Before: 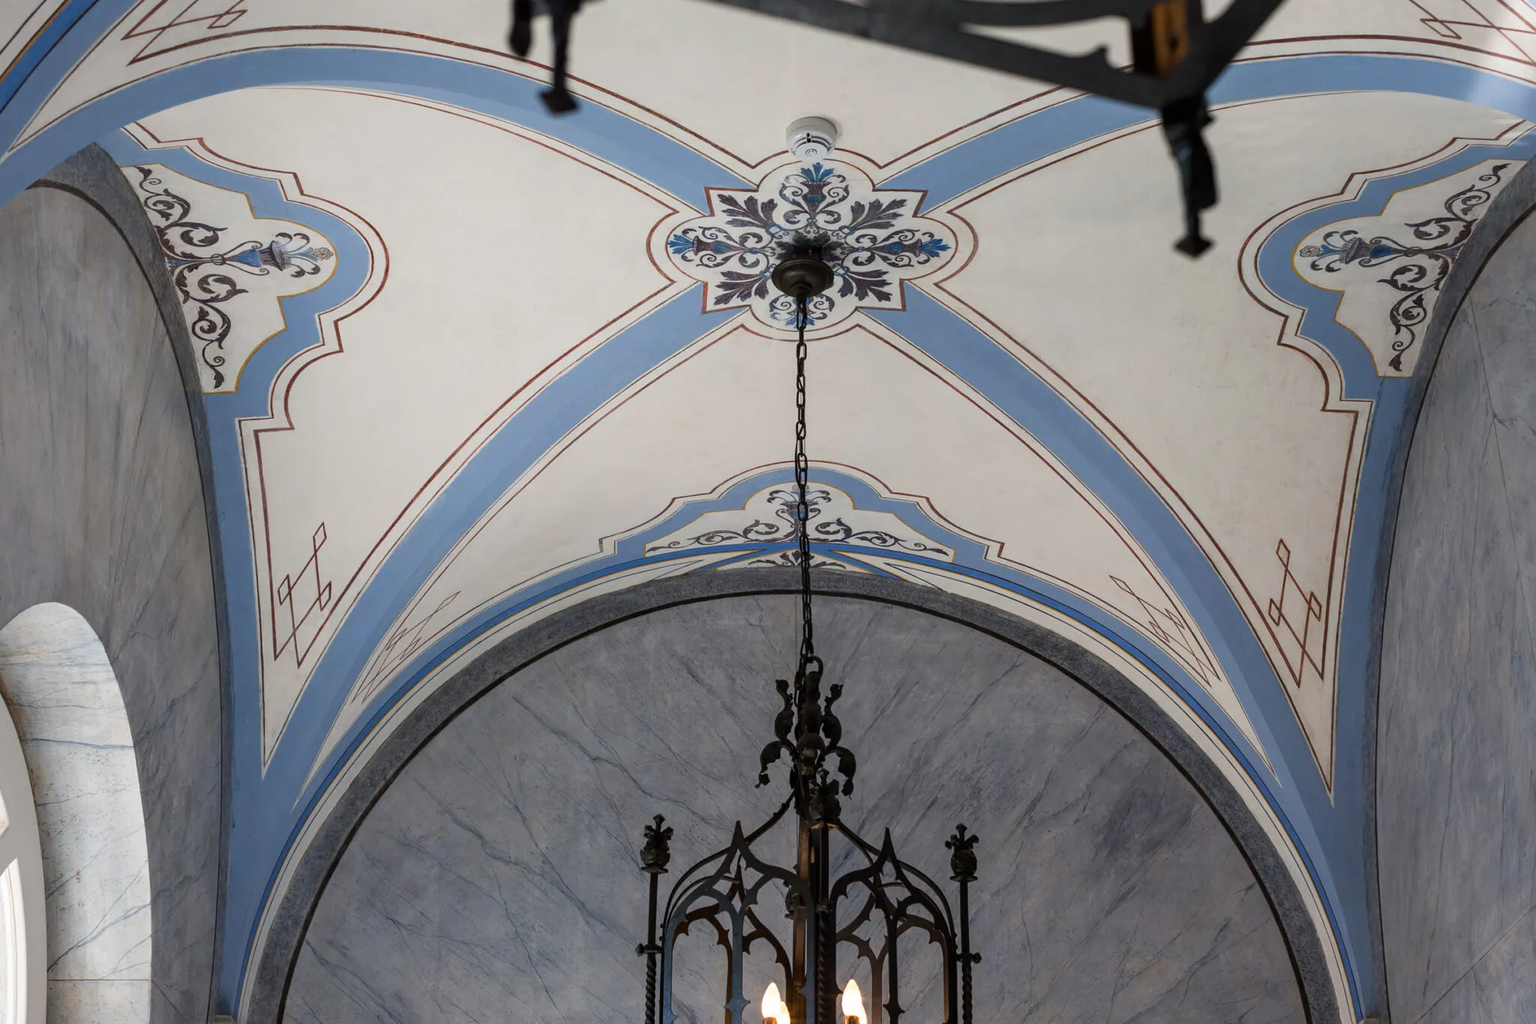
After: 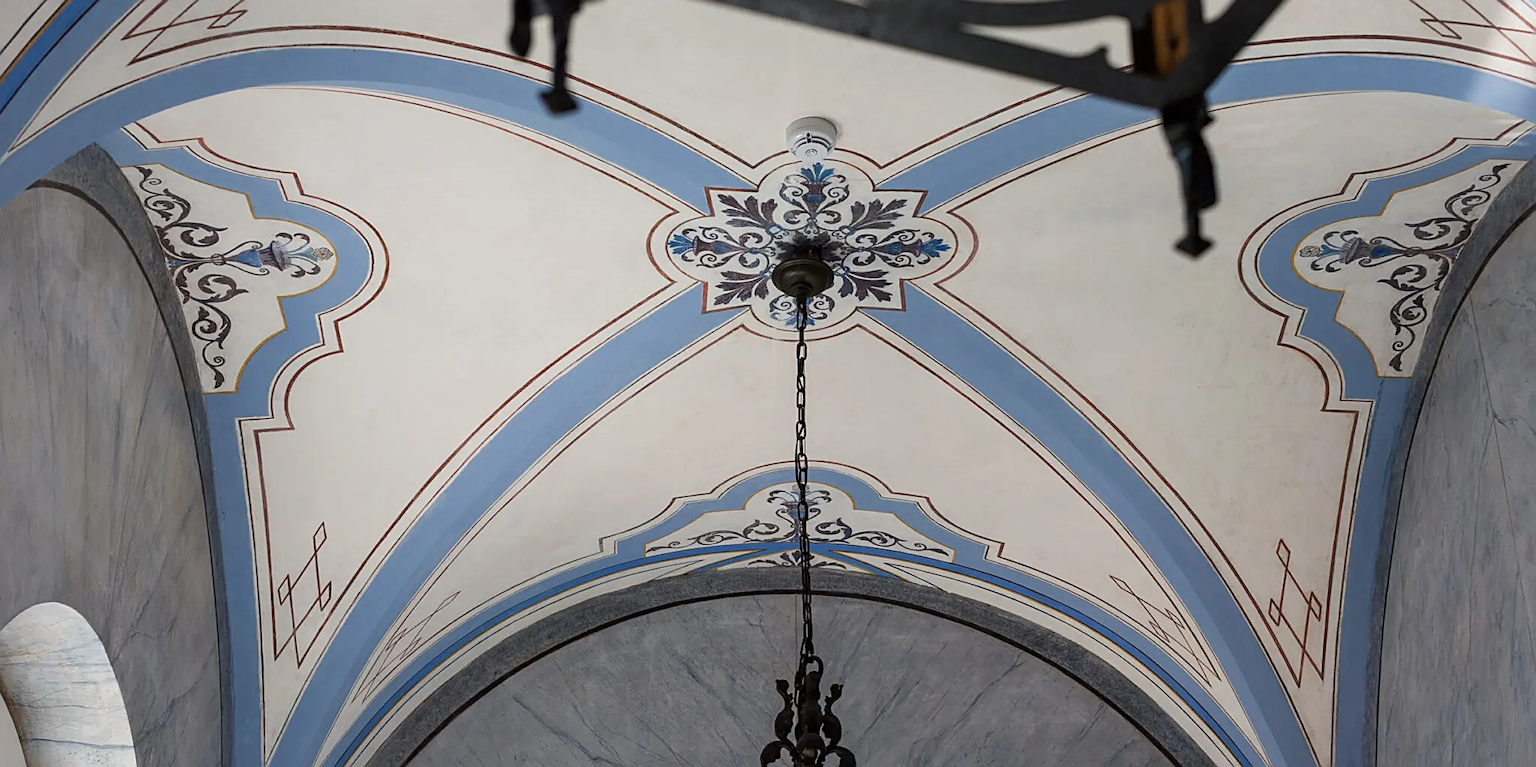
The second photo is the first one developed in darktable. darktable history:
sharpen: on, module defaults
crop: bottom 24.967%
